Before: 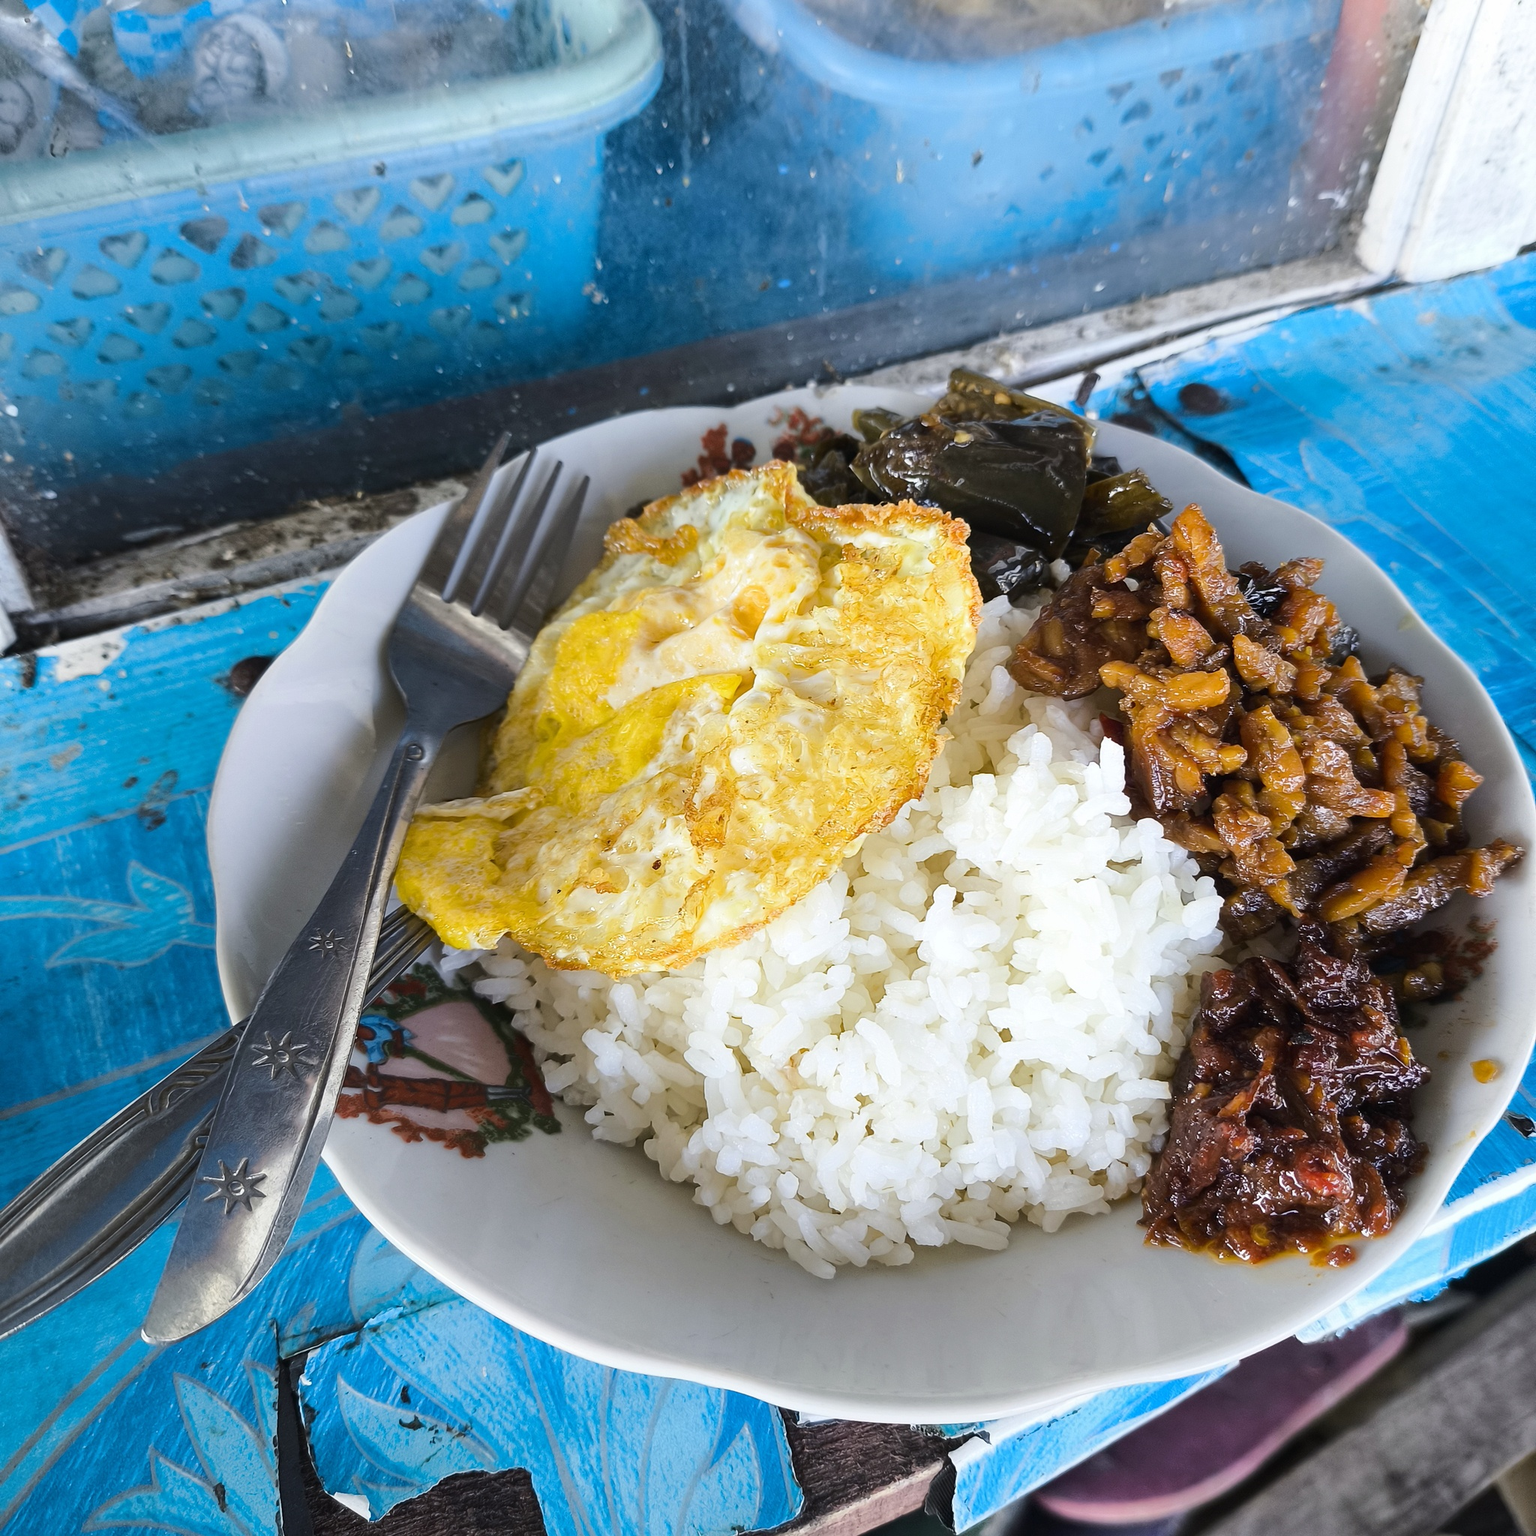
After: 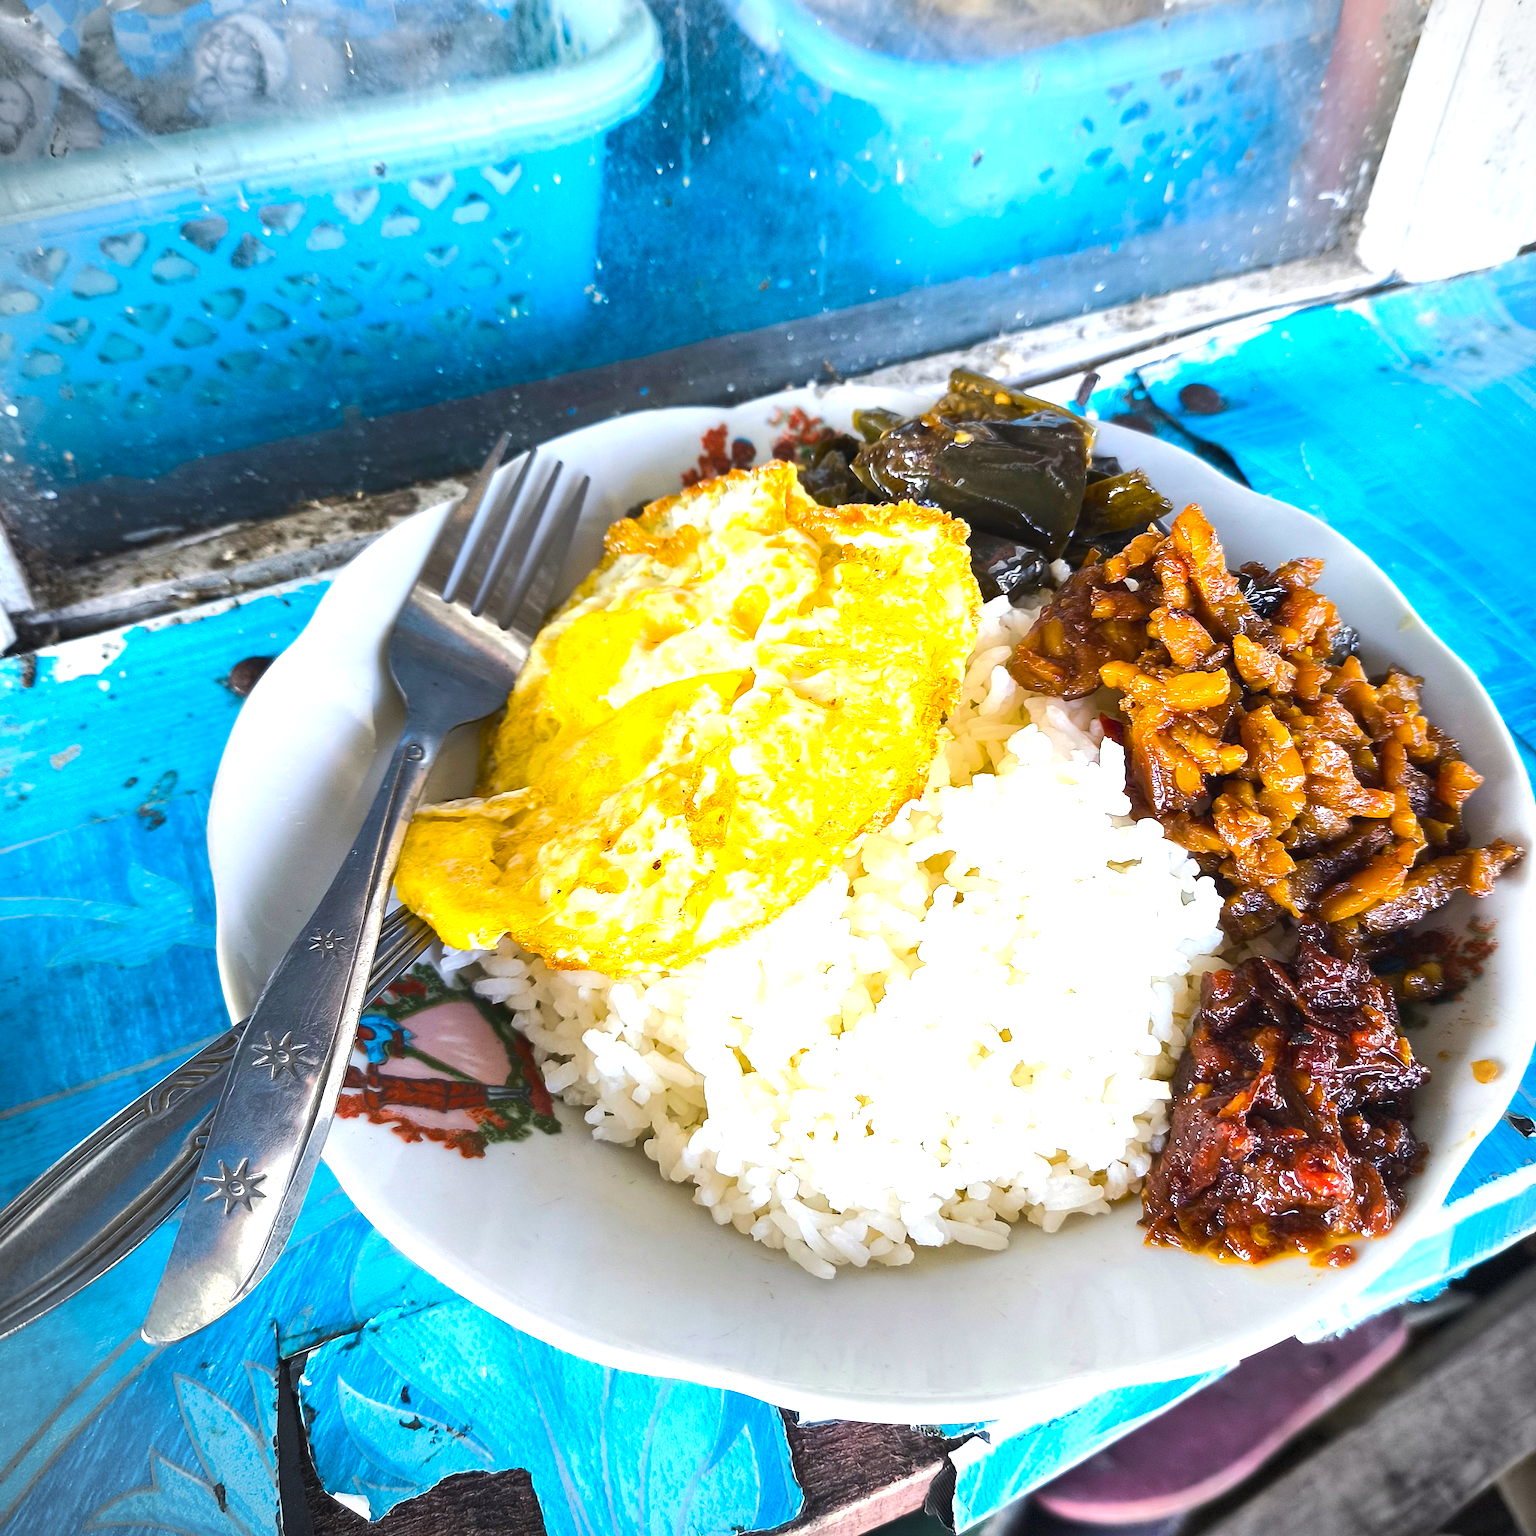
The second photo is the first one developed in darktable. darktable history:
vignetting: fall-off radius 61.06%, dithering 8-bit output
color balance rgb: perceptual saturation grading › global saturation 25.603%
tone equalizer: mask exposure compensation -0.514 EV
exposure: exposure 0.95 EV, compensate exposure bias true, compensate highlight preservation false
